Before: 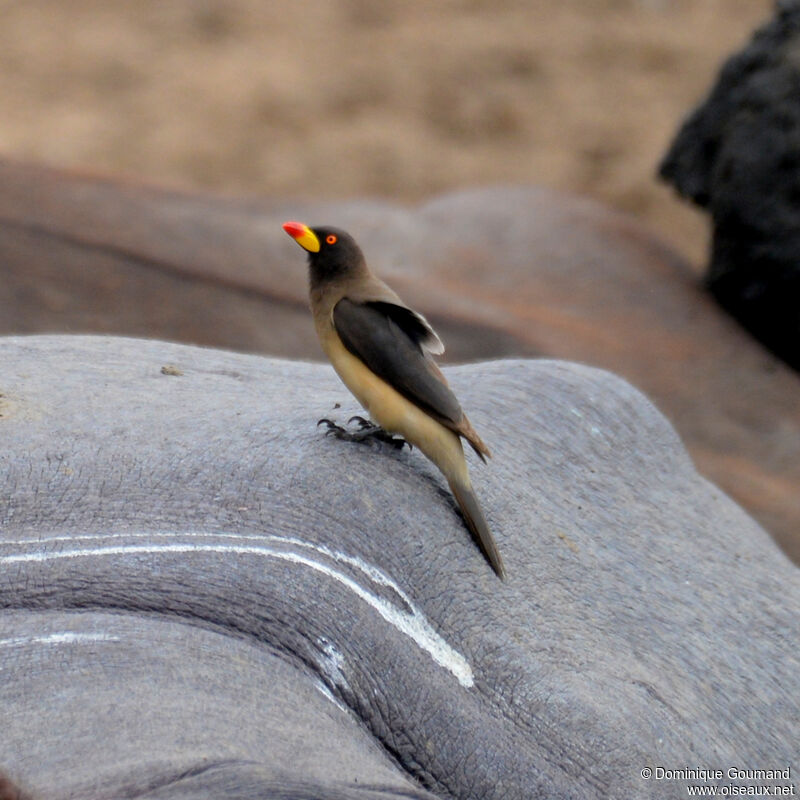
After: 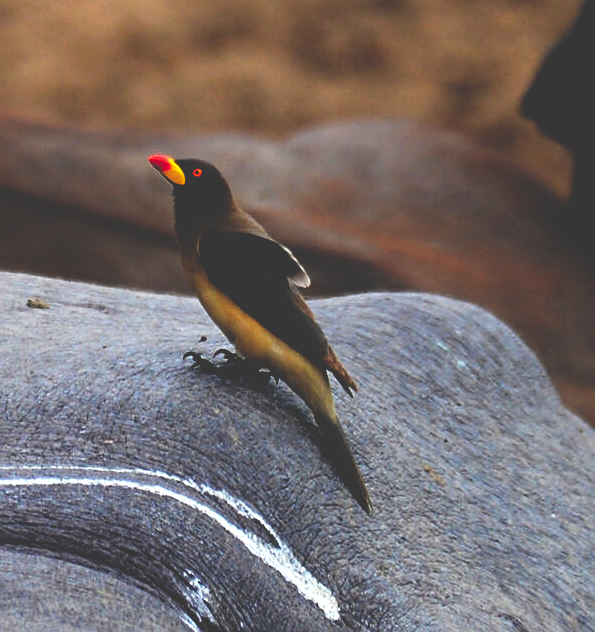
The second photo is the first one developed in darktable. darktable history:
crop: left 16.816%, top 8.472%, right 8.721%, bottom 12.524%
base curve: curves: ch0 [(0, 0.036) (0.083, 0.04) (0.804, 1)], preserve colors none
sharpen: on, module defaults
